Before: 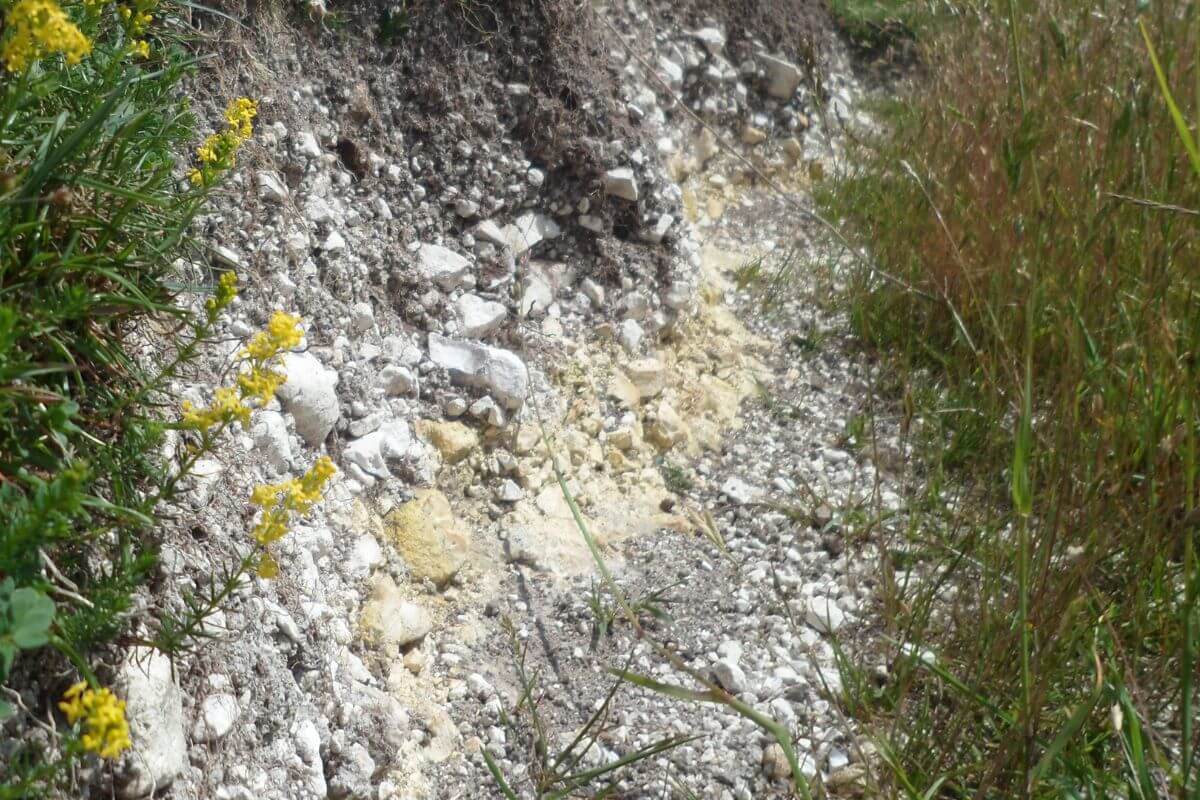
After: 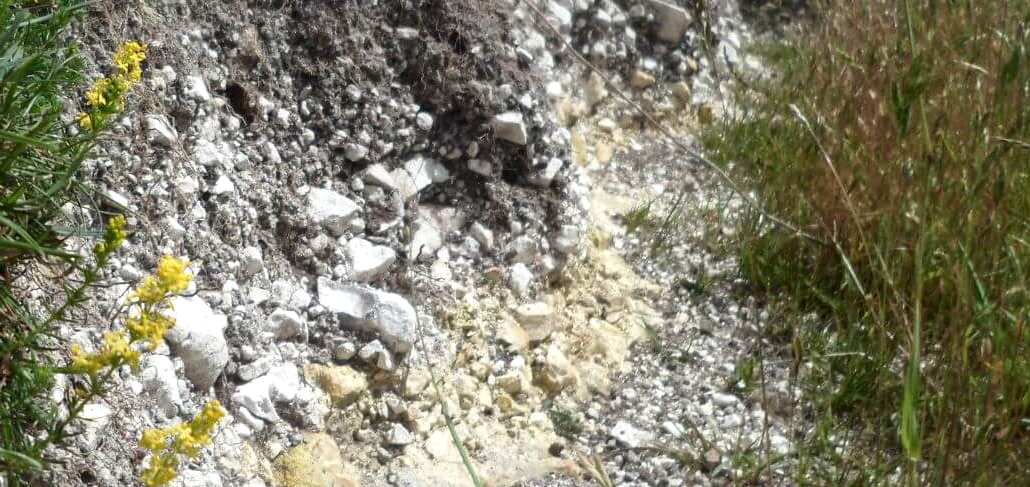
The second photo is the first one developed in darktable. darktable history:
crop and rotate: left 9.268%, top 7.091%, right 4.854%, bottom 32.002%
local contrast: mode bilateral grid, contrast 24, coarseness 61, detail 152%, midtone range 0.2
exposure: compensate exposure bias true, compensate highlight preservation false
